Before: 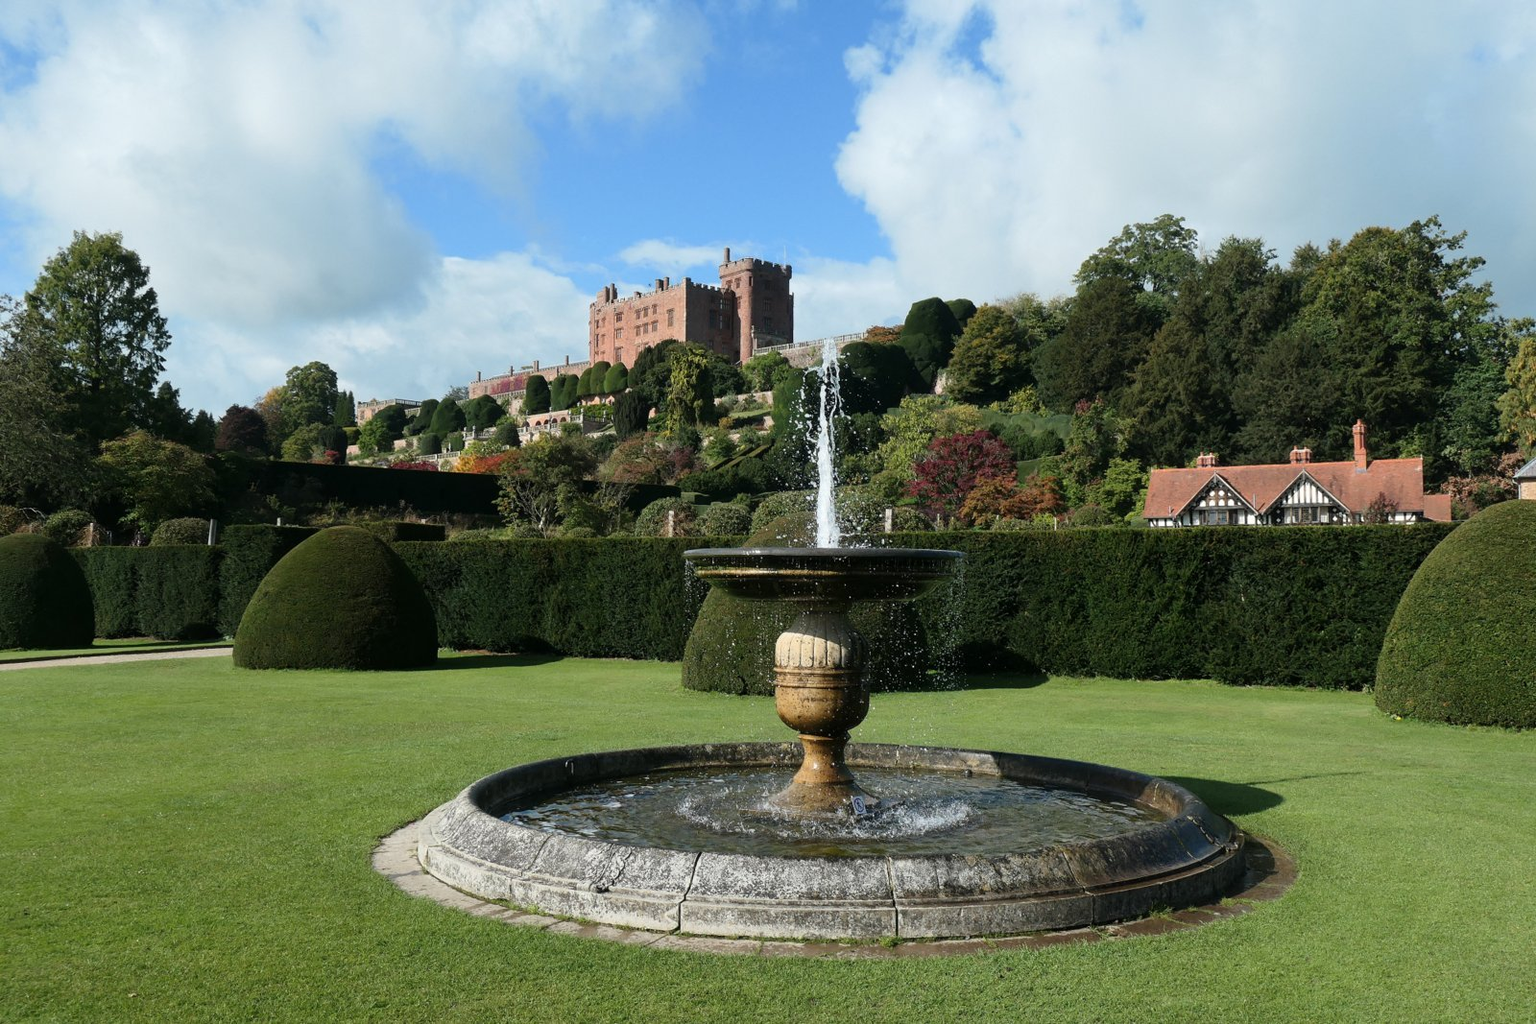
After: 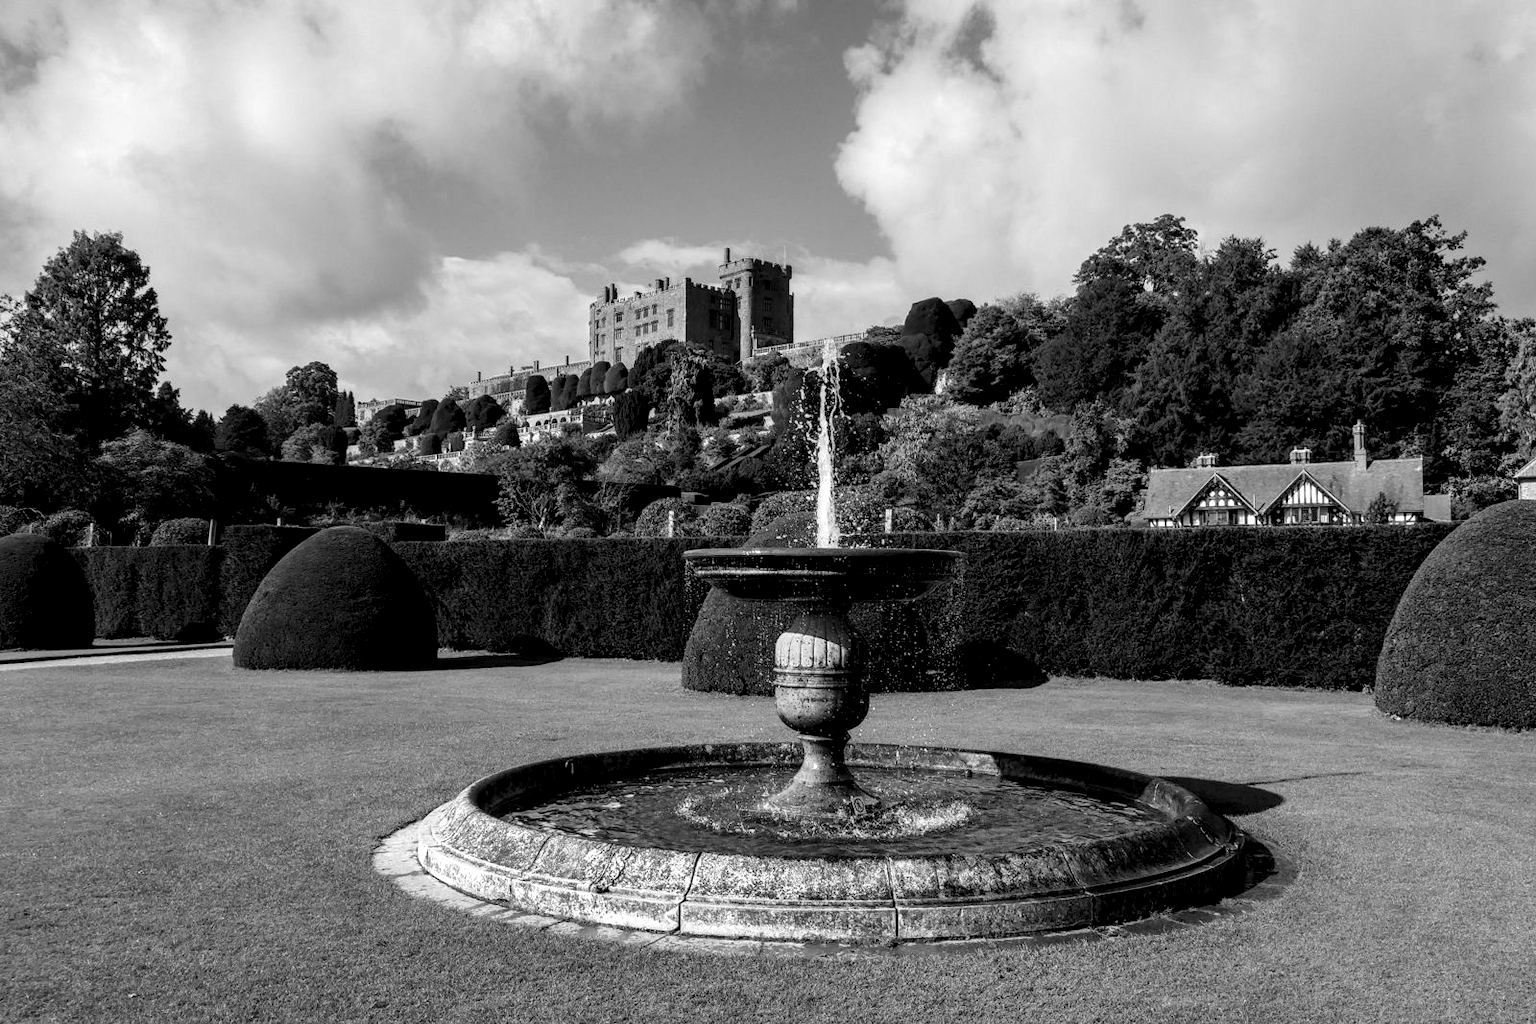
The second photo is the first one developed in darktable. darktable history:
monochrome: a 16.06, b 15.48, size 1
local contrast: highlights 20%, shadows 70%, detail 170%
